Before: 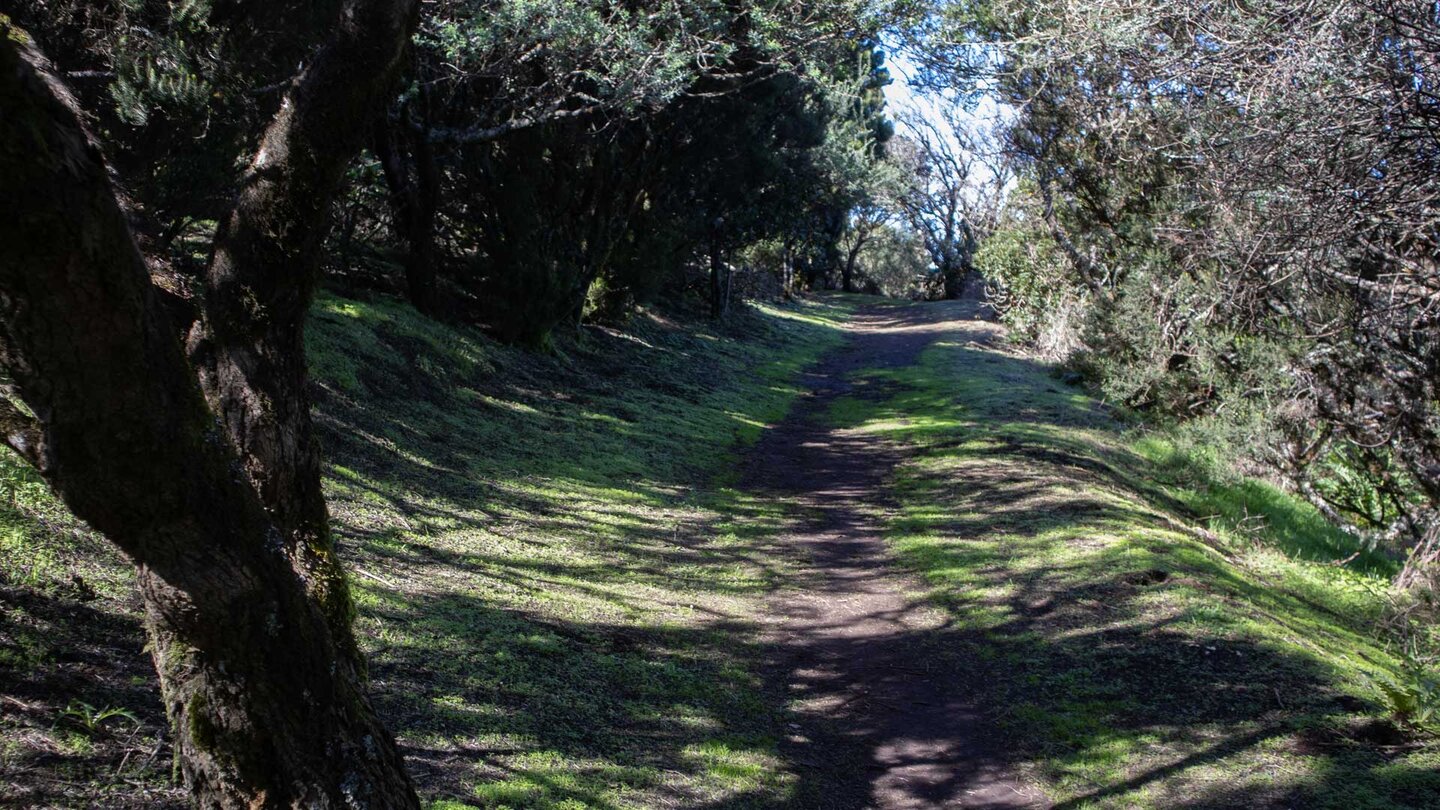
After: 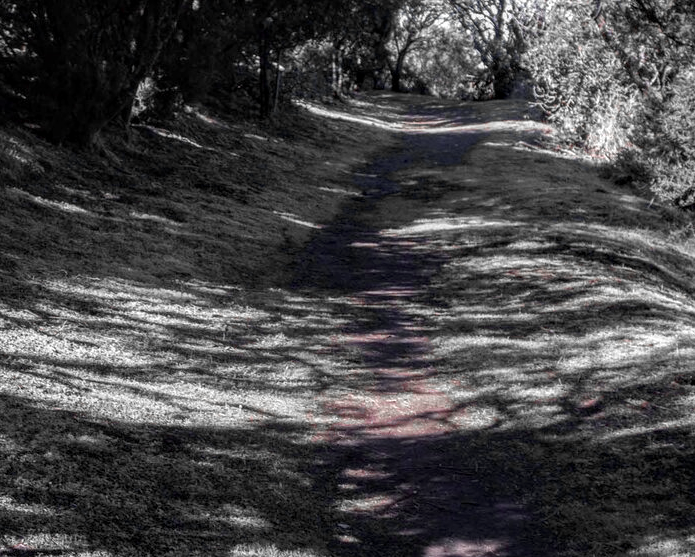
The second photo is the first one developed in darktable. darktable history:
crop: left 31.371%, top 24.692%, right 20.312%, bottom 6.48%
exposure: exposure -0.051 EV, compensate highlight preservation false
color zones: curves: ch0 [(0, 0.278) (0.143, 0.5) (0.286, 0.5) (0.429, 0.5) (0.571, 0.5) (0.714, 0.5) (0.857, 0.5) (1, 0.5)]; ch1 [(0, 1) (0.143, 0.165) (0.286, 0) (0.429, 0) (0.571, 0) (0.714, 0) (0.857, 0.5) (1, 0.5)]; ch2 [(0, 0.508) (0.143, 0.5) (0.286, 0.5) (0.429, 0.5) (0.571, 0.5) (0.714, 0.5) (0.857, 0.5) (1, 0.5)]
tone equalizer: on, module defaults
local contrast: on, module defaults
